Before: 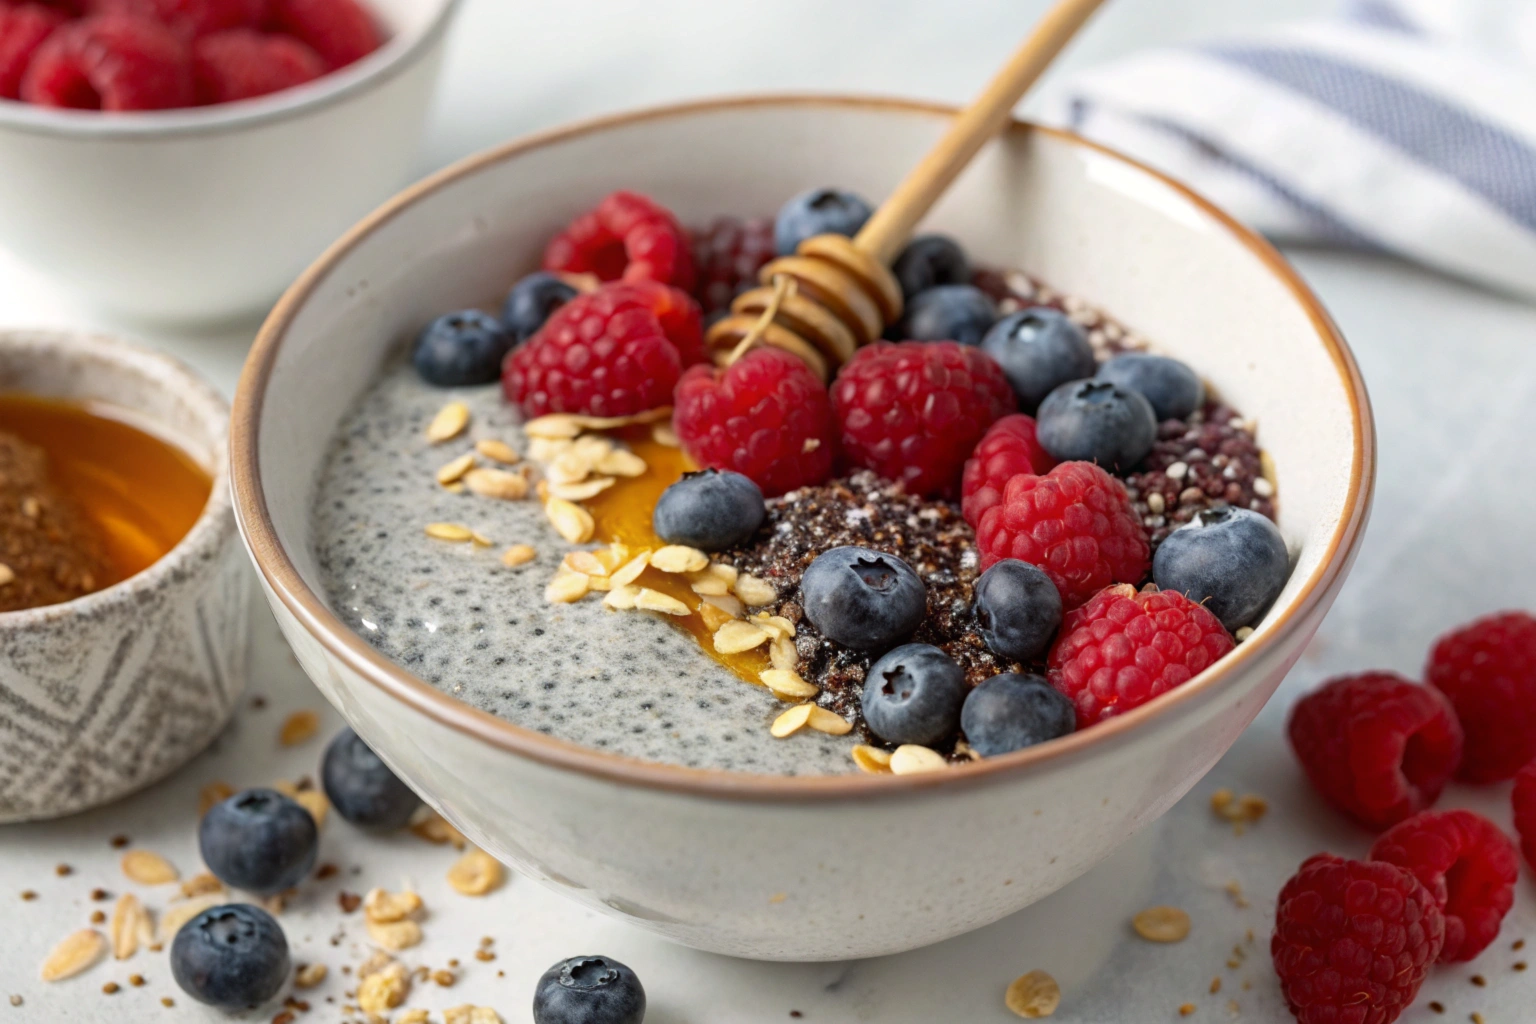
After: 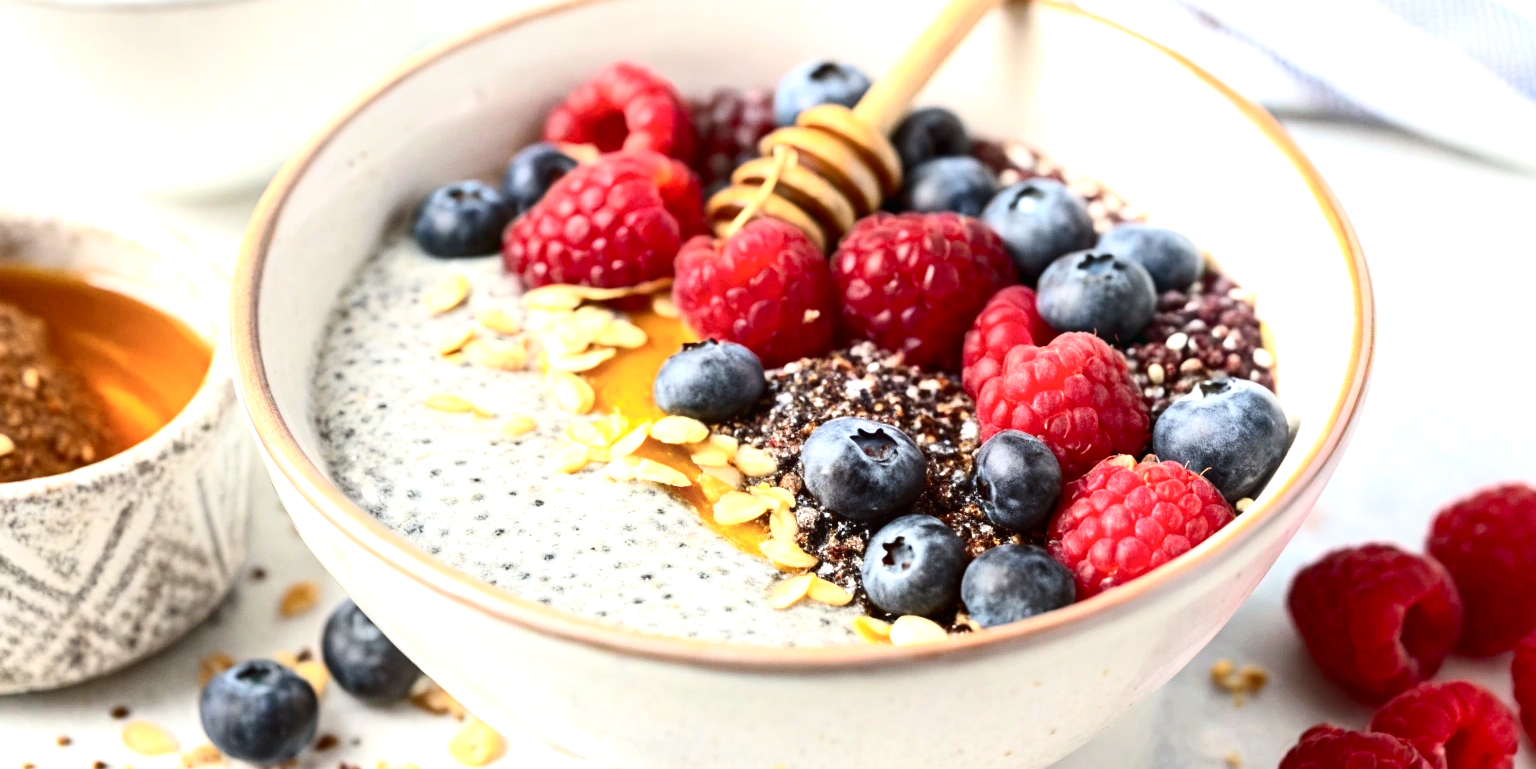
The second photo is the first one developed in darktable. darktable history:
contrast brightness saturation: contrast 0.276
crop and rotate: top 12.623%, bottom 12.272%
exposure: black level correction 0, exposure 1.199 EV, compensate exposure bias true, compensate highlight preservation false
